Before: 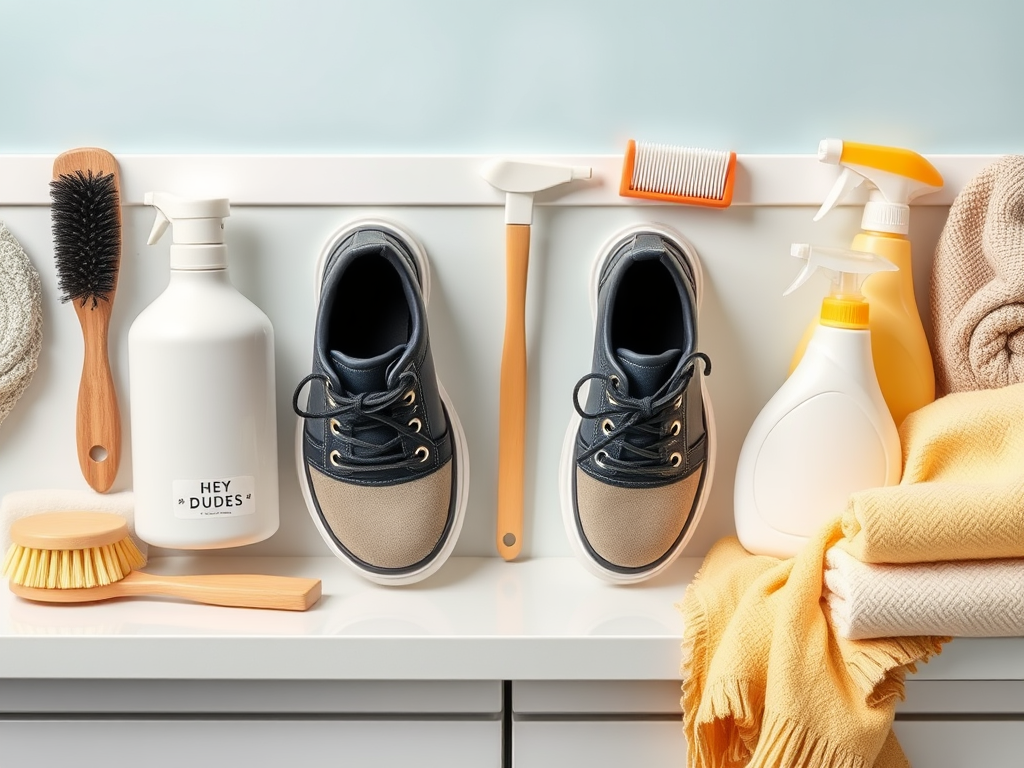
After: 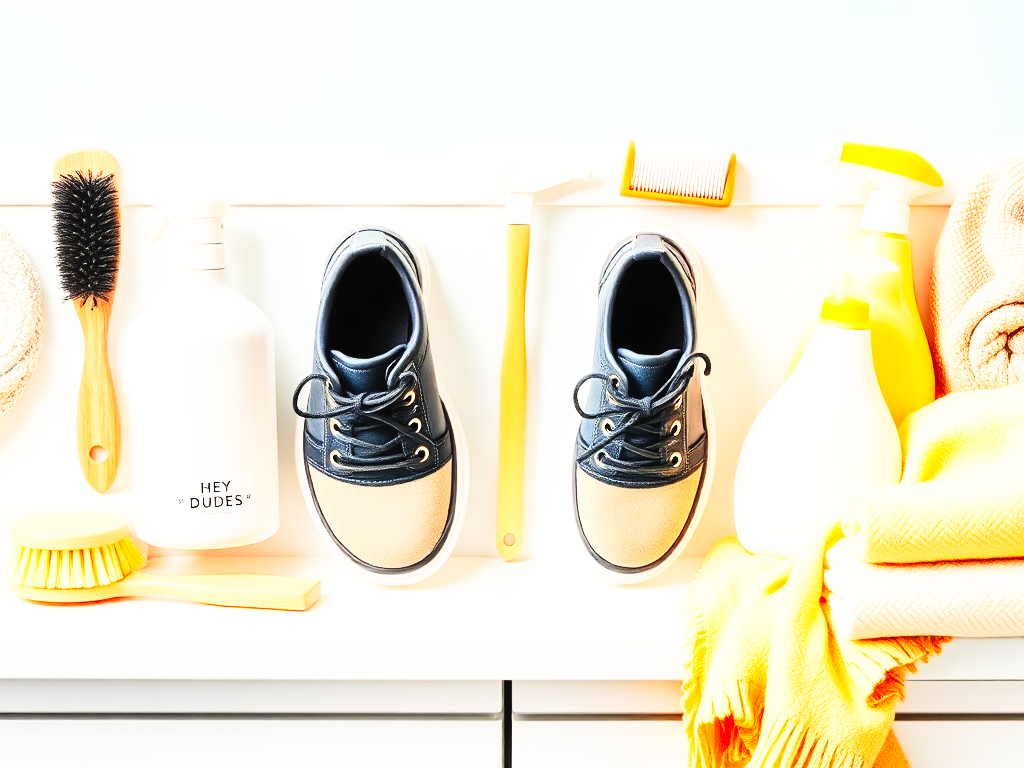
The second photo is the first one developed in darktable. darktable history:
contrast brightness saturation: contrast 0.237, brightness 0.26, saturation 0.373
base curve: curves: ch0 [(0, 0) (0.007, 0.004) (0.027, 0.03) (0.046, 0.07) (0.207, 0.54) (0.442, 0.872) (0.673, 0.972) (1, 1)], preserve colors none
